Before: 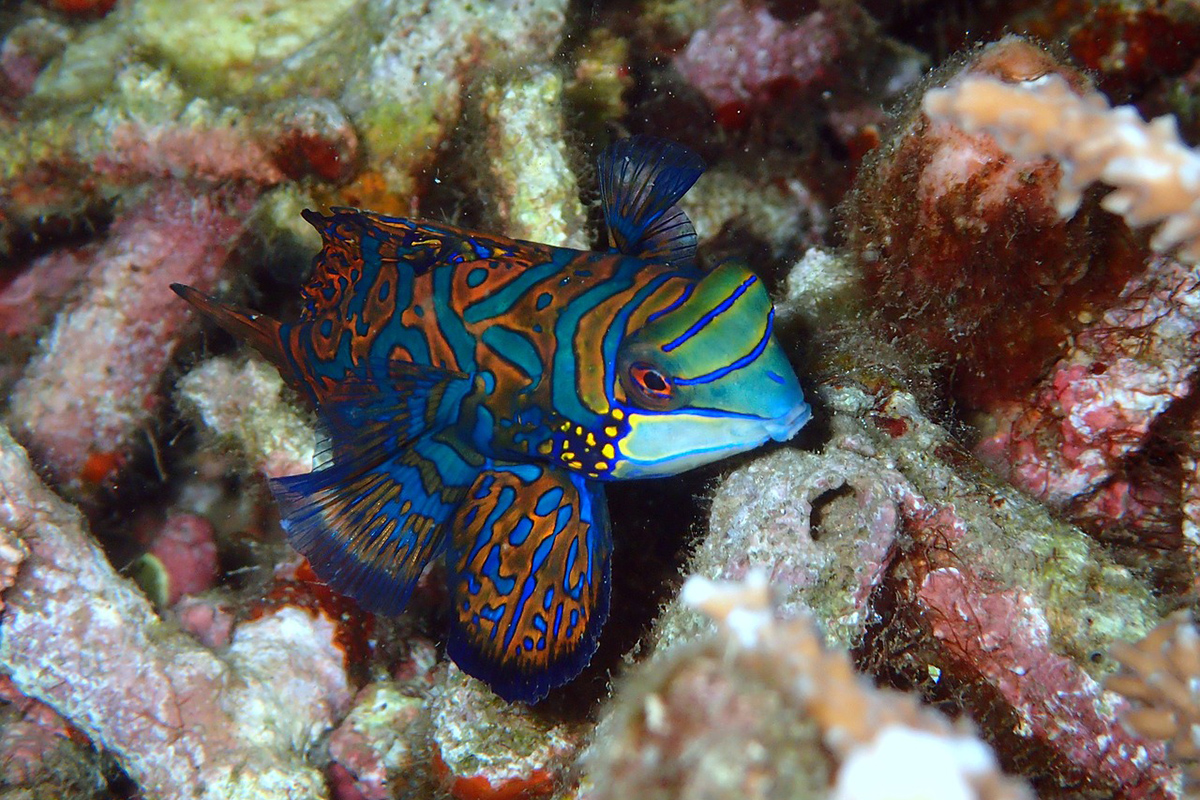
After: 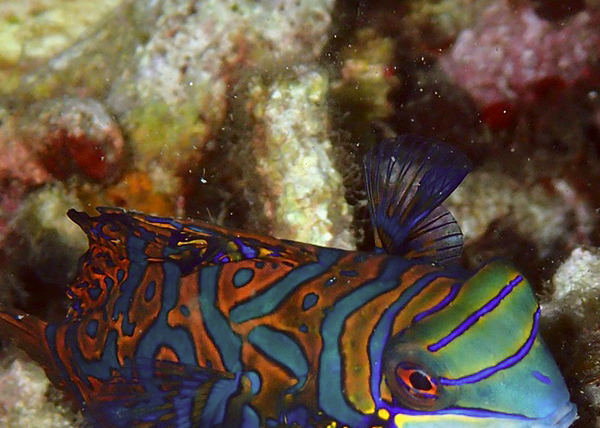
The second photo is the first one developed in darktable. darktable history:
crop: left 19.556%, right 30.401%, bottom 46.458%
color correction: highlights a* 6.27, highlights b* 8.19, shadows a* 5.94, shadows b* 7.23, saturation 0.9
